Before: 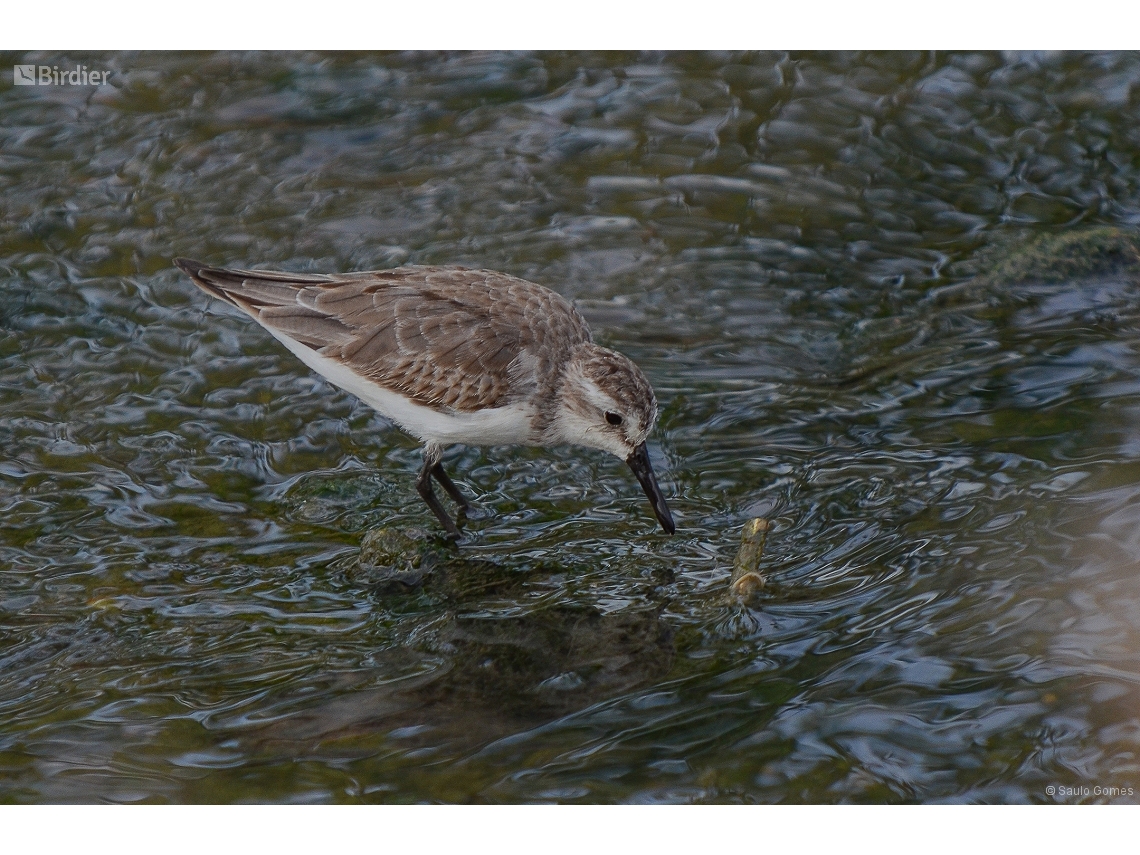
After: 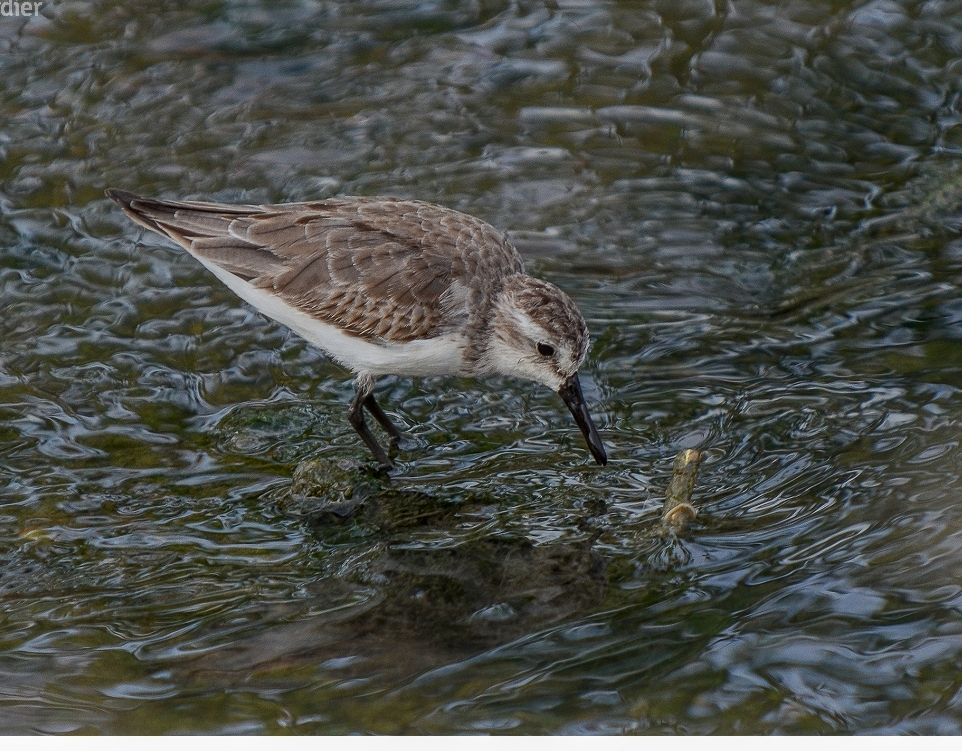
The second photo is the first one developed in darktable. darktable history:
local contrast: on, module defaults
crop: left 6.045%, top 8.174%, right 9.541%, bottom 3.899%
